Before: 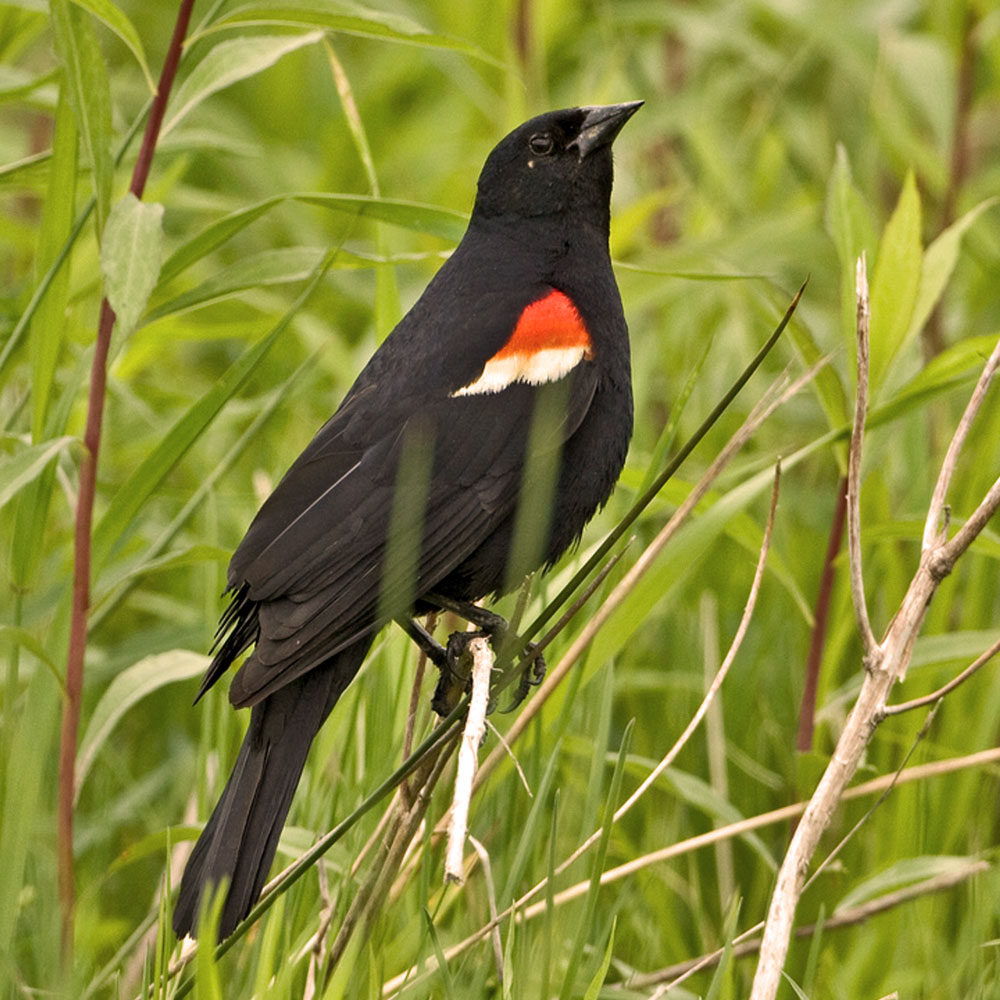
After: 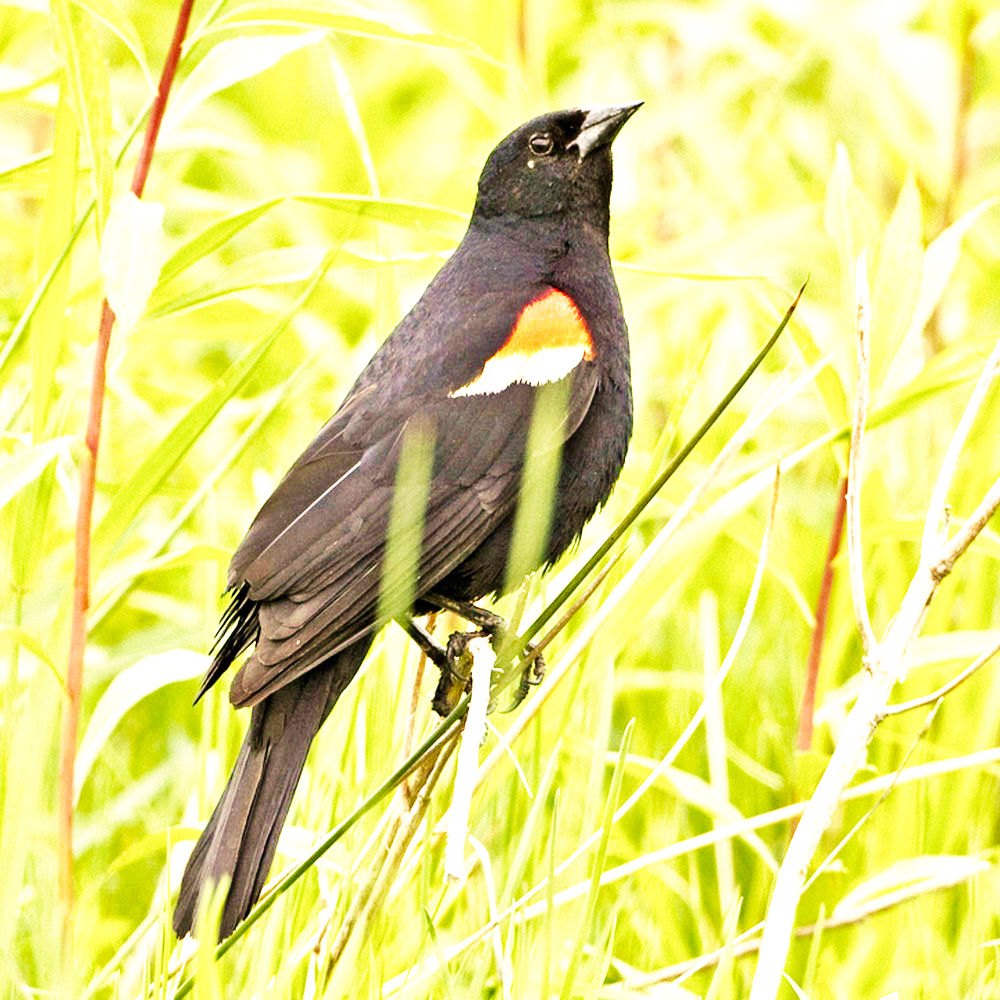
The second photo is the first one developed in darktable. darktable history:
exposure: black level correction 0, exposure 1.2 EV, compensate exposure bias true, compensate highlight preservation false
velvia: on, module defaults
base curve: curves: ch0 [(0, 0) (0.007, 0.004) (0.027, 0.03) (0.046, 0.07) (0.207, 0.54) (0.442, 0.872) (0.673, 0.972) (1, 1)], preserve colors none
